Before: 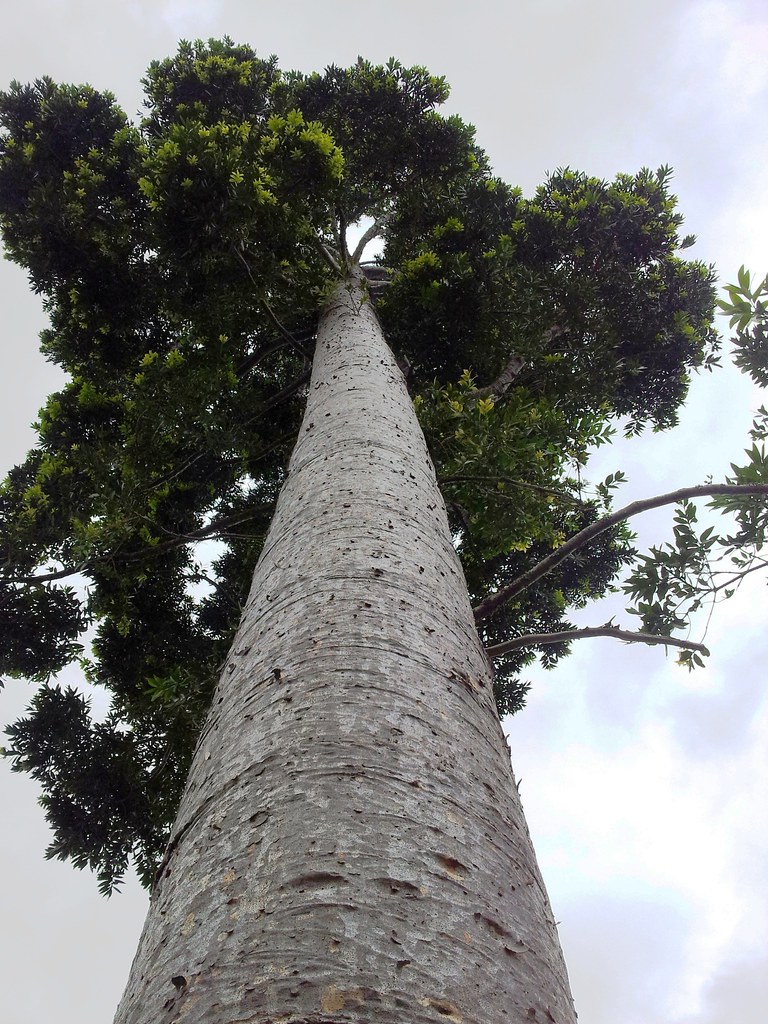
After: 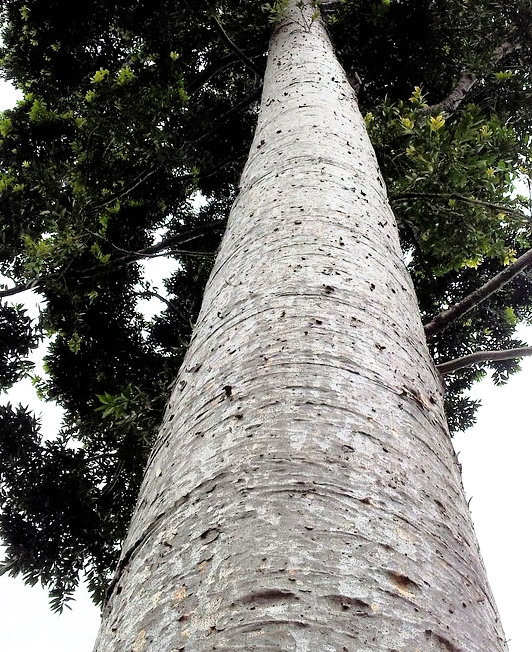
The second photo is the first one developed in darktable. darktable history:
crop: left 6.488%, top 27.668%, right 24.183%, bottom 8.656%
exposure: black level correction 0, exposure 0.95 EV, compensate exposure bias true, compensate highlight preservation false
filmic rgb: black relative exposure -4.91 EV, white relative exposure 2.84 EV, hardness 3.7
